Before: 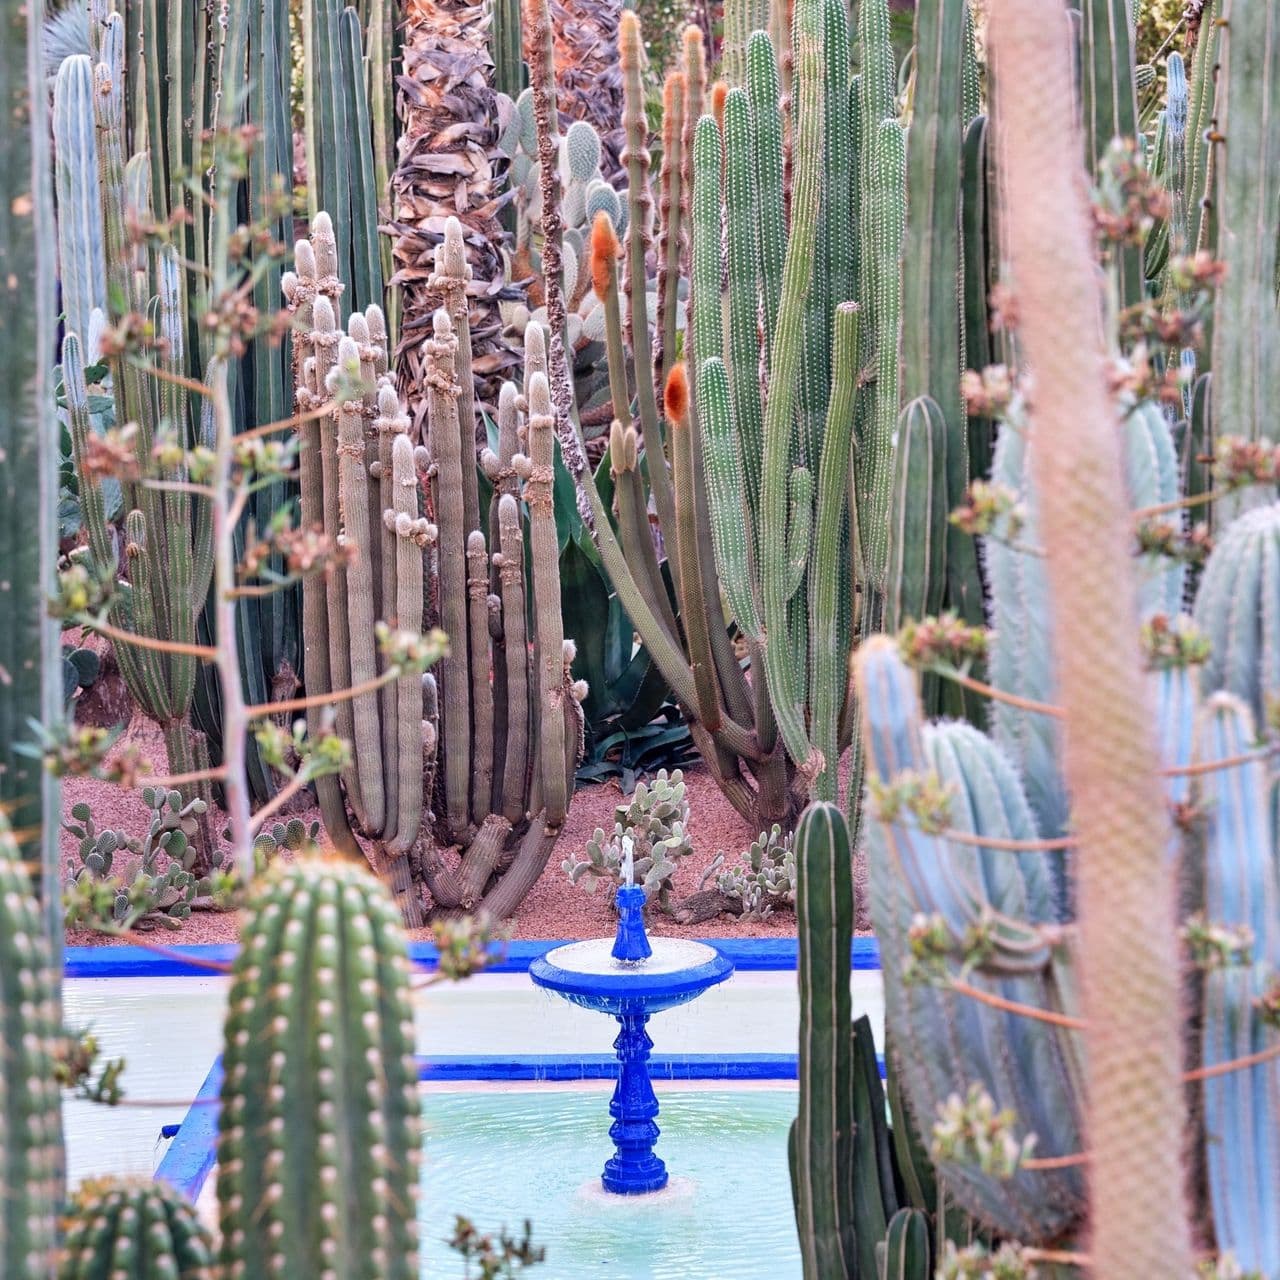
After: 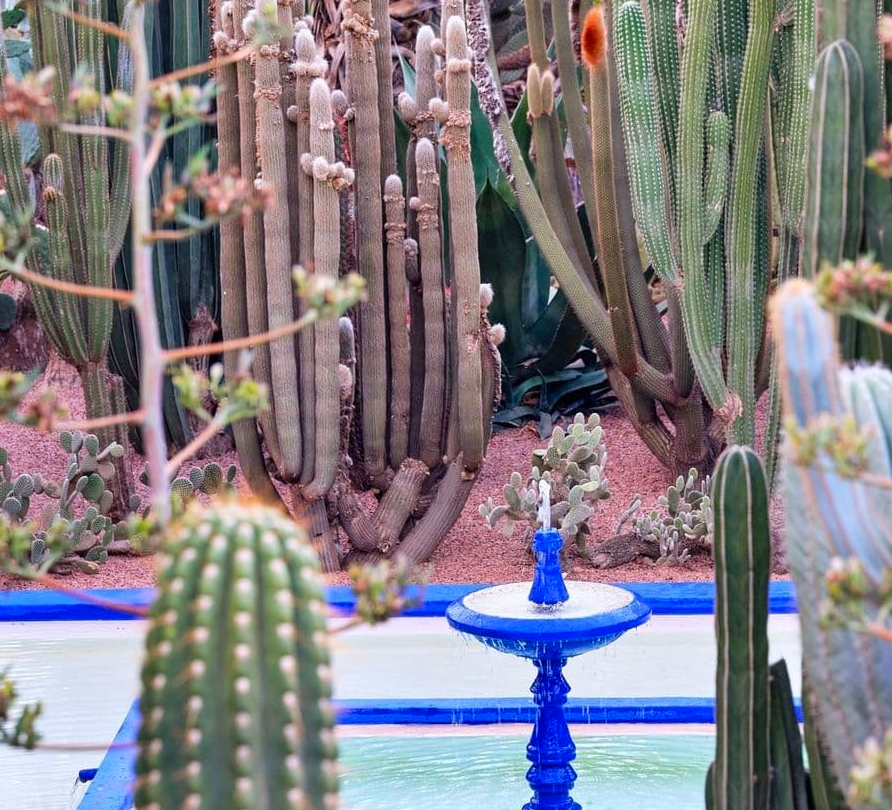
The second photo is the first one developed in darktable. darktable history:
color balance rgb: perceptual saturation grading › global saturation 10.145%, global vibrance 9.26%
crop: left 6.491%, top 27.822%, right 23.775%, bottom 8.894%
